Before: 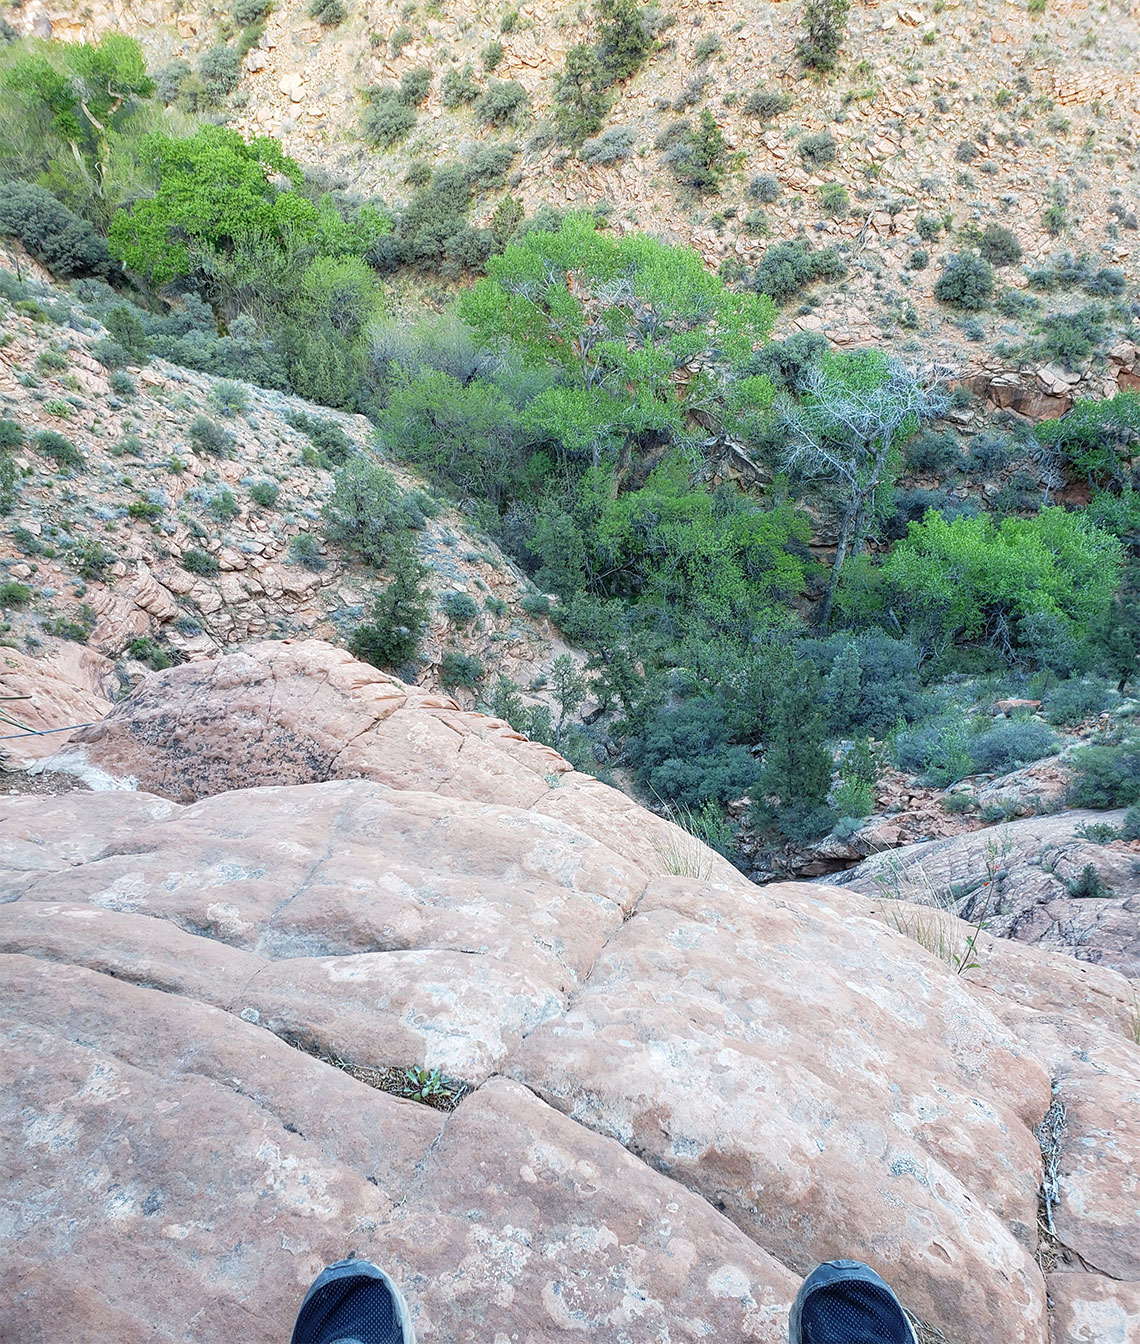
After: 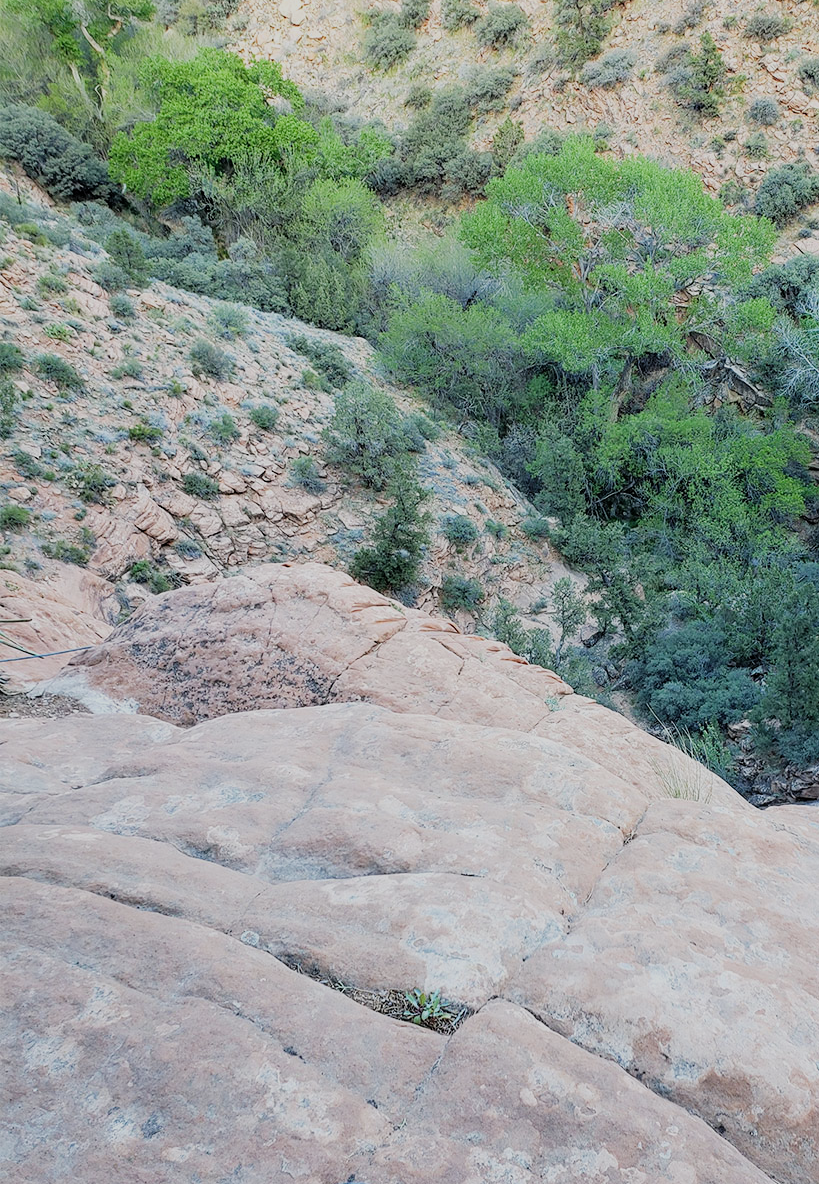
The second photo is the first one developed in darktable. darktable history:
crop: top 5.803%, right 27.864%, bottom 5.804%
filmic rgb: black relative exposure -7.65 EV, white relative exposure 4.56 EV, hardness 3.61
